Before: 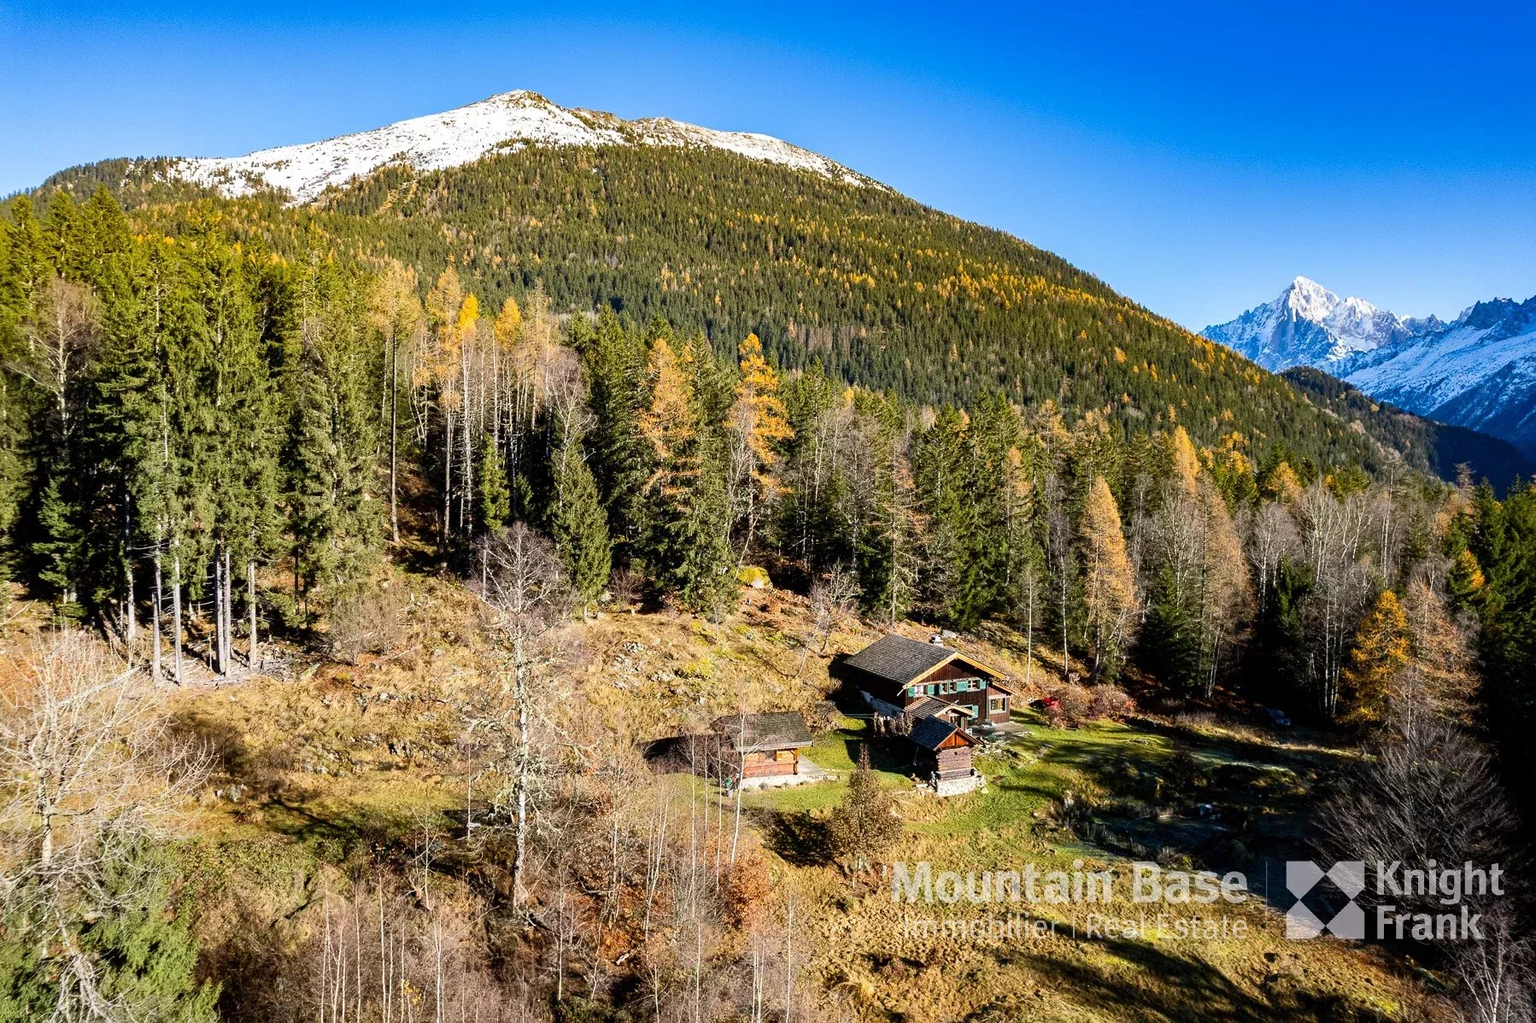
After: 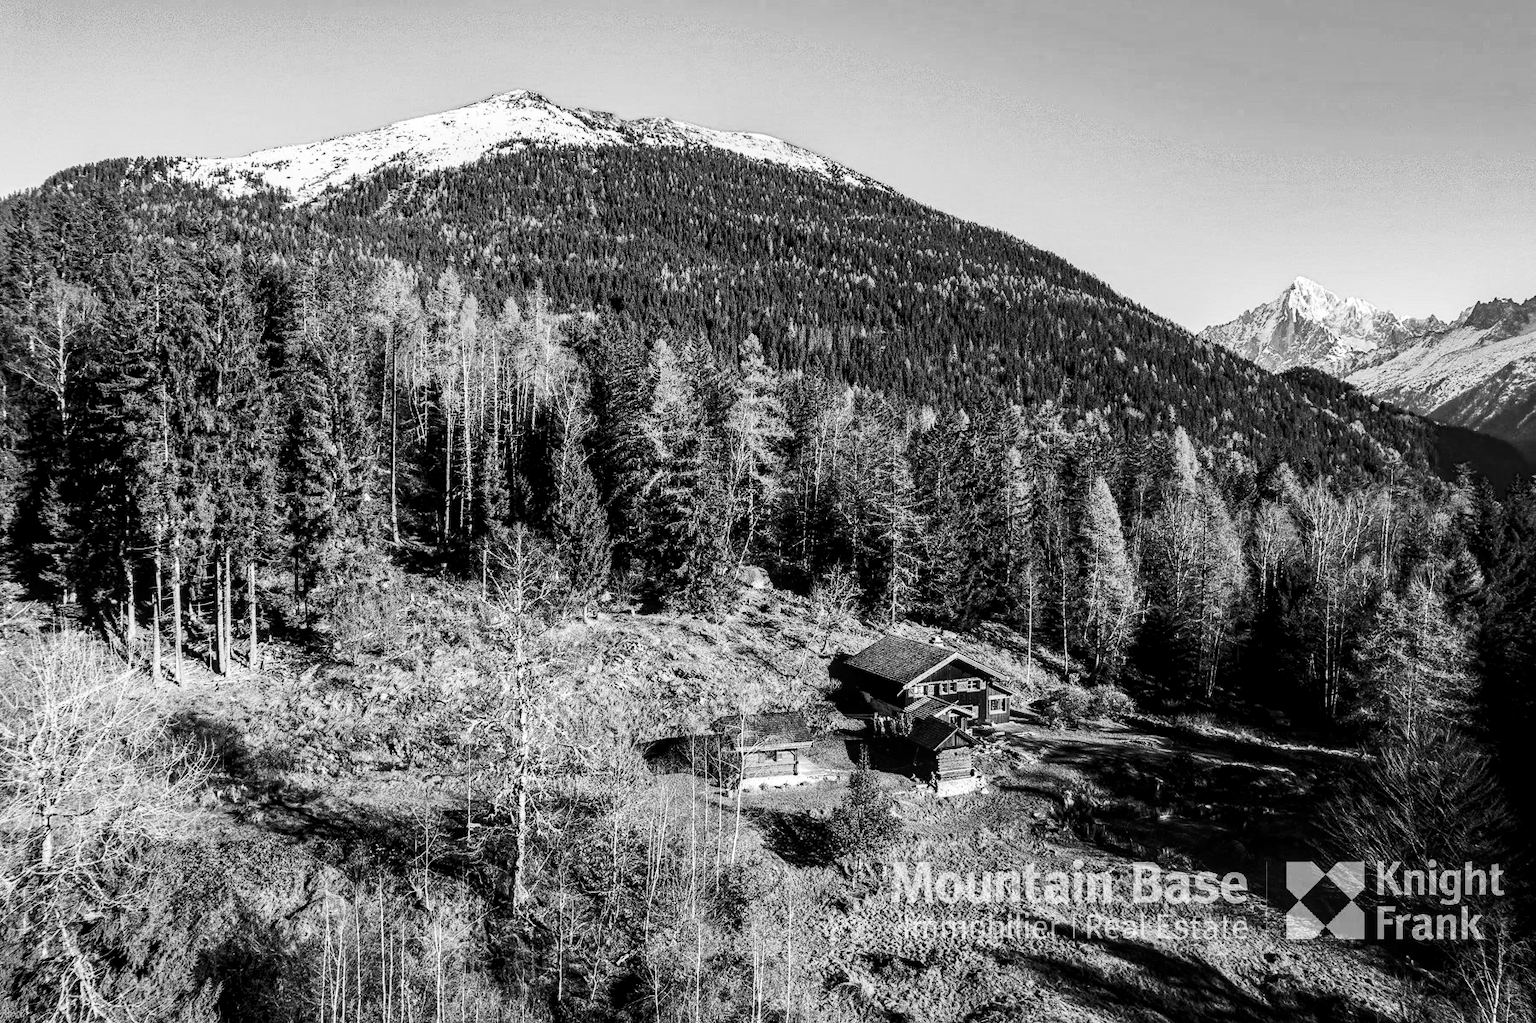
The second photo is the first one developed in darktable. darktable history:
contrast brightness saturation: contrast 0.28
local contrast: detail 130%
color calibration: output gray [0.22, 0.42, 0.37, 0], gray › normalize channels true, illuminant same as pipeline (D50), adaptation XYZ, x 0.346, y 0.359, gamut compression 0
